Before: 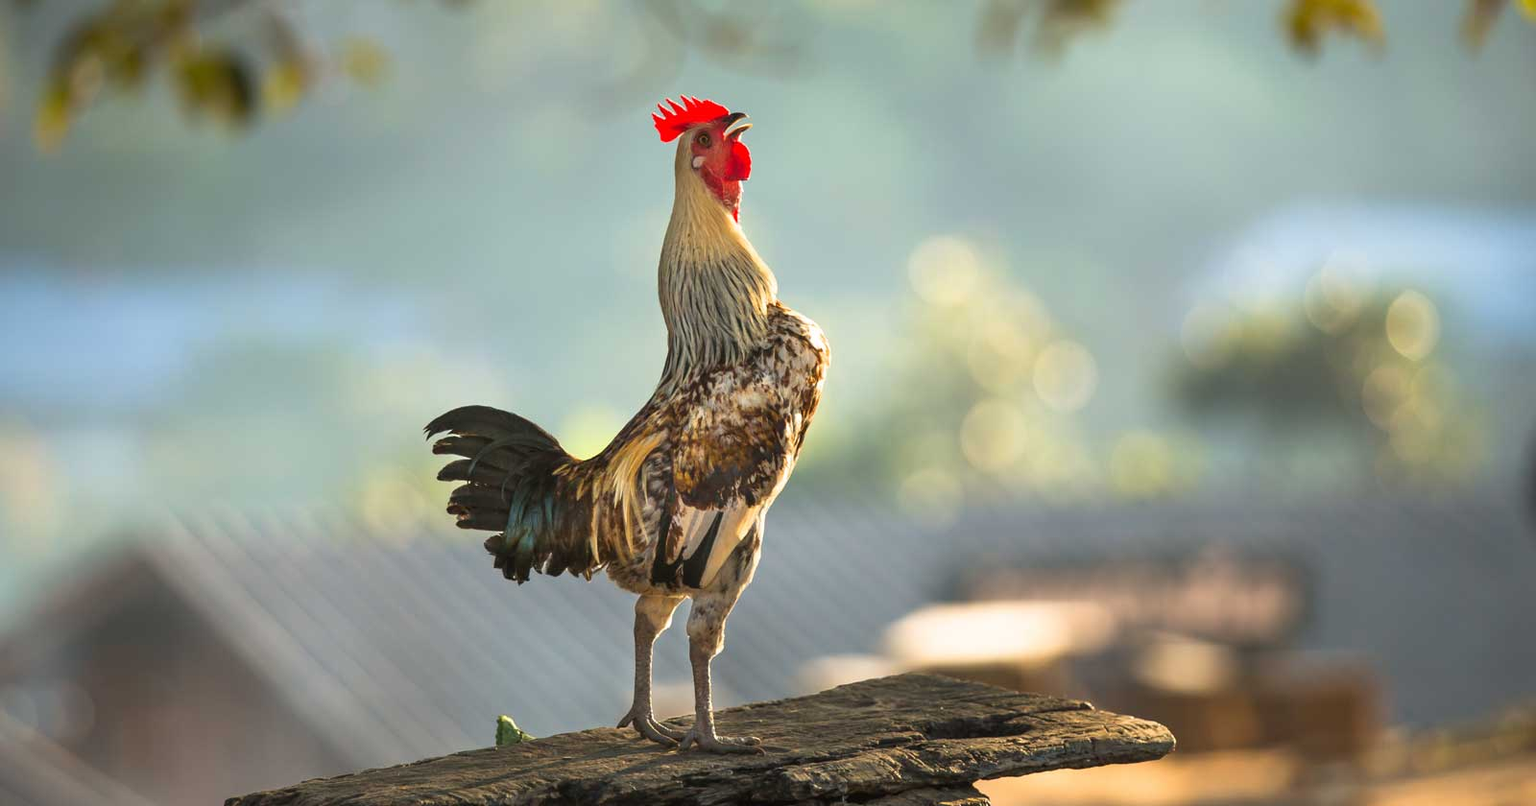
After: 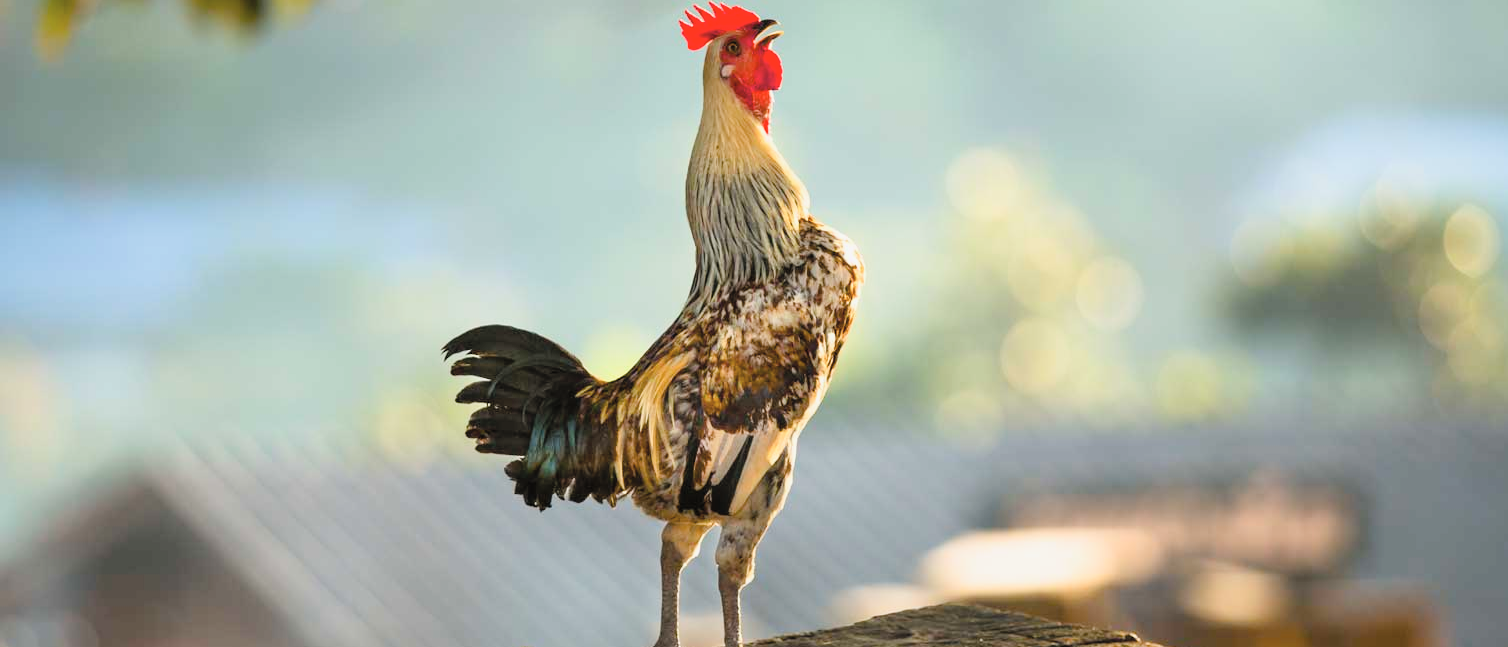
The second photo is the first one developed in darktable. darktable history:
color balance rgb: perceptual saturation grading › global saturation 20%, perceptual saturation grading › highlights -25%, perceptual saturation grading › shadows 50%
contrast brightness saturation: brightness 0.15
filmic rgb: black relative exposure -8.07 EV, white relative exposure 3 EV, hardness 5.35, contrast 1.25
crop and rotate: angle 0.03°, top 11.643%, right 5.651%, bottom 11.189%
